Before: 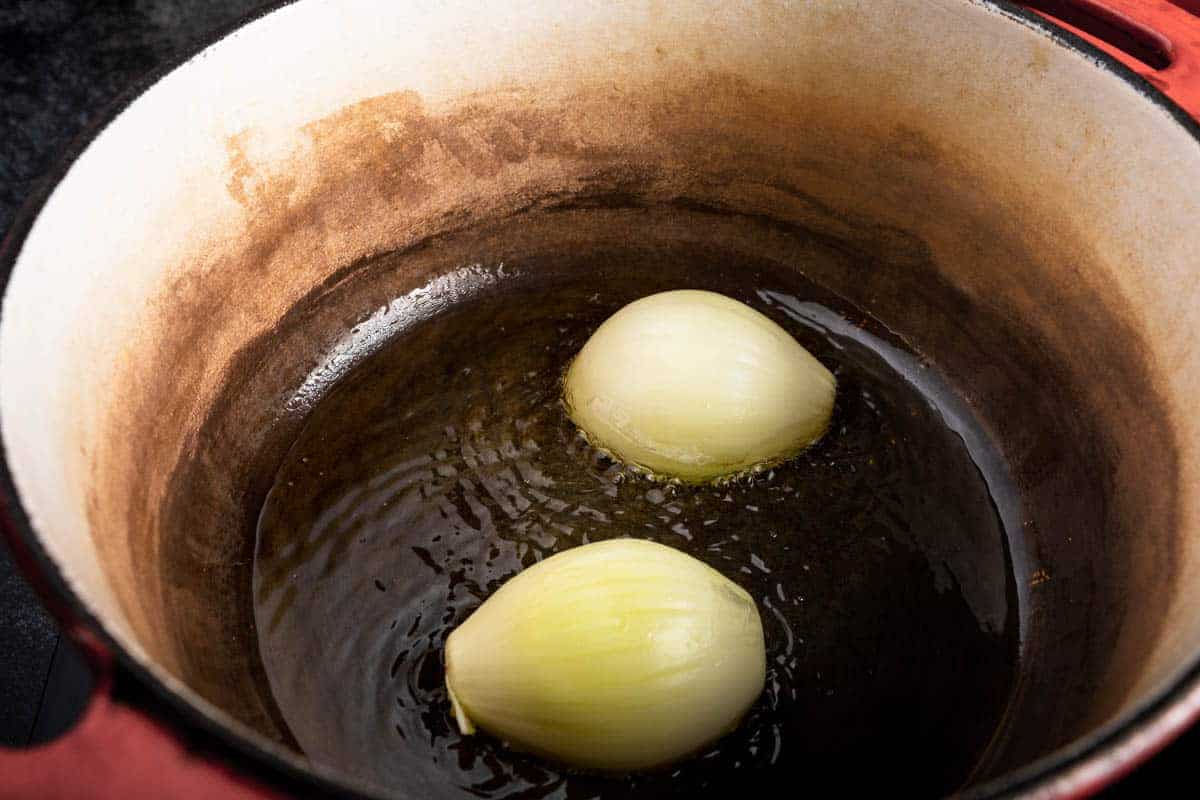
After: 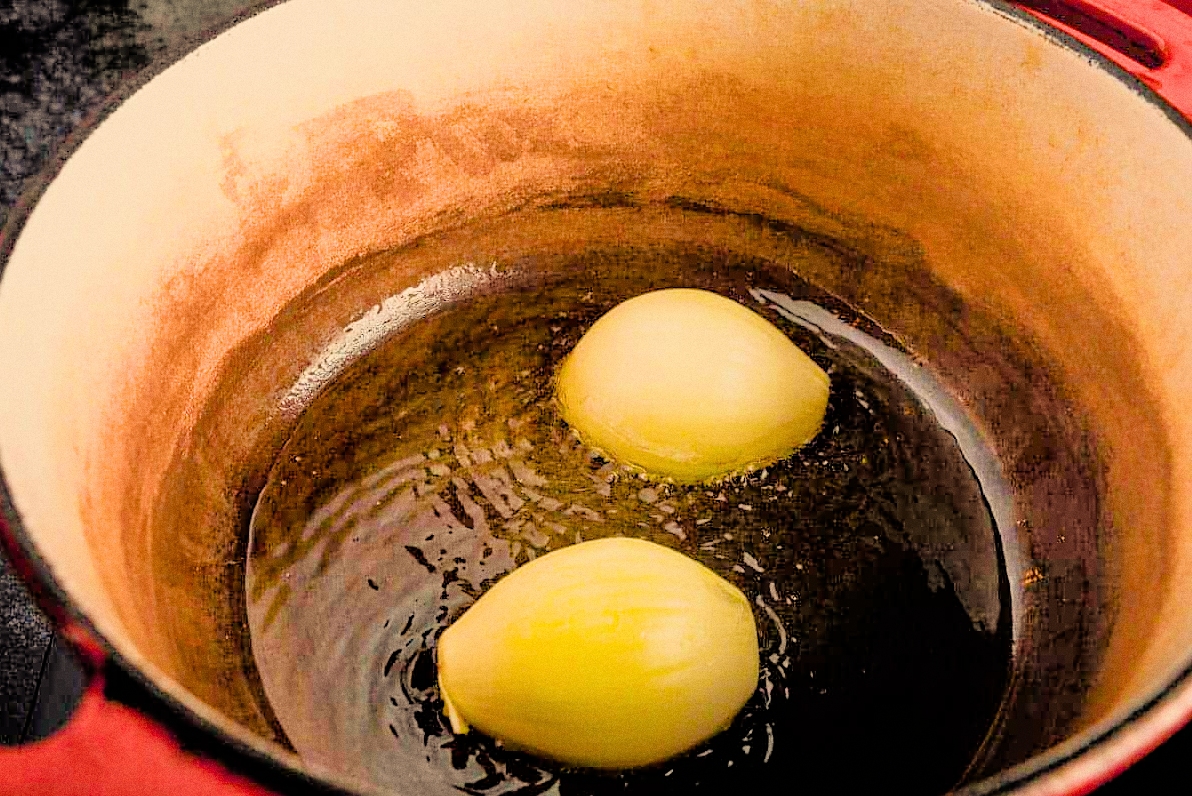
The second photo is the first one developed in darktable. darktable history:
exposure: exposure 1 EV, compensate highlight preservation false
filmic rgb: black relative exposure -7.32 EV, white relative exposure 5.09 EV, hardness 3.2
white balance: red 1.123, blue 0.83
grain: on, module defaults
sharpen: radius 1.864, amount 0.398, threshold 1.271
crop and rotate: left 0.614%, top 0.179%, bottom 0.309%
color balance rgb: perceptual saturation grading › global saturation 25%, global vibrance 20%
tone equalizer: -7 EV 0.15 EV, -6 EV 0.6 EV, -5 EV 1.15 EV, -4 EV 1.33 EV, -3 EV 1.15 EV, -2 EV 0.6 EV, -1 EV 0.15 EV, mask exposure compensation -0.5 EV
